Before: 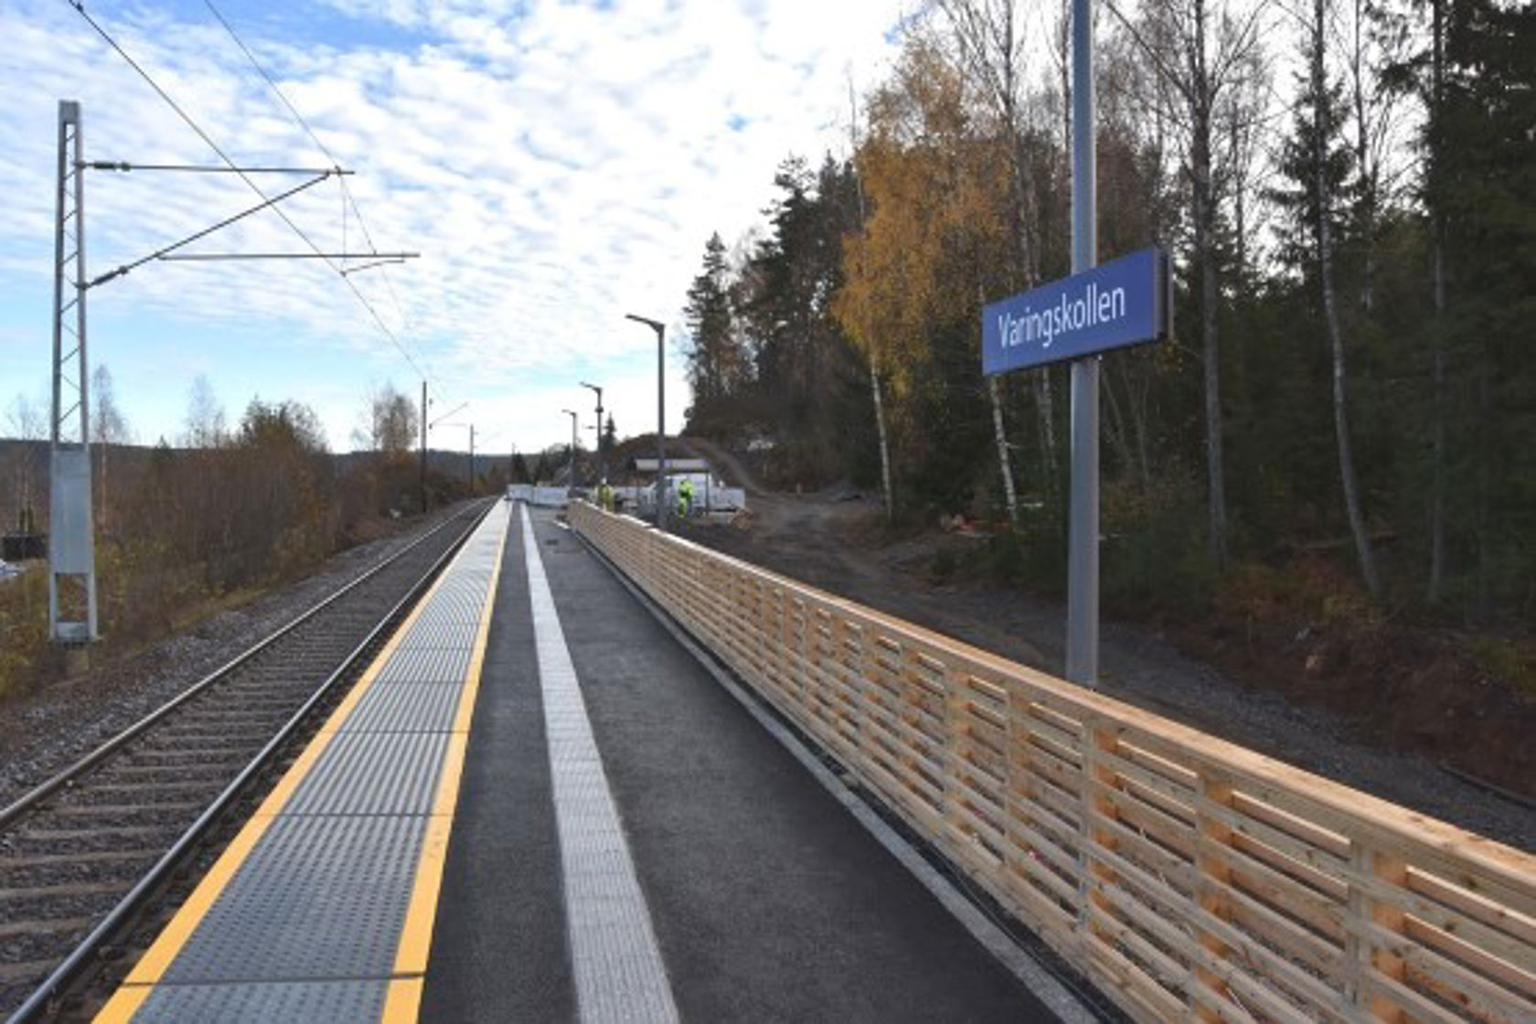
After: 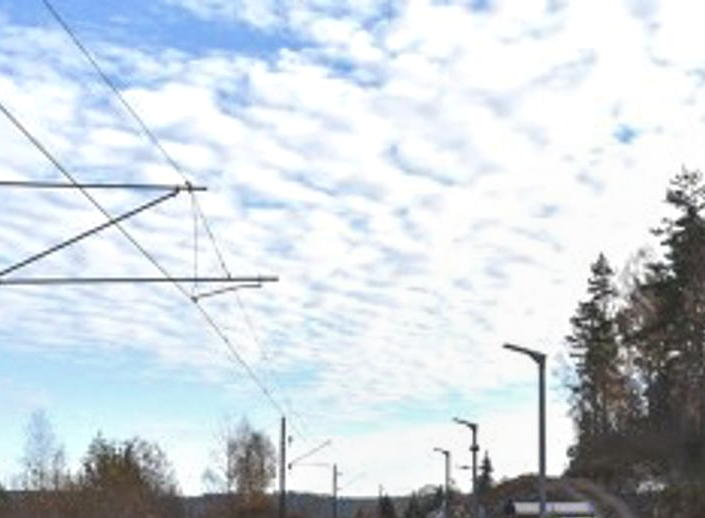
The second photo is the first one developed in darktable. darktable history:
crop and rotate: left 10.817%, top 0.062%, right 47.194%, bottom 53.626%
contrast equalizer: octaves 7, y [[0.515 ×6], [0.507 ×6], [0.425 ×6], [0 ×6], [0 ×6]]
local contrast: on, module defaults
